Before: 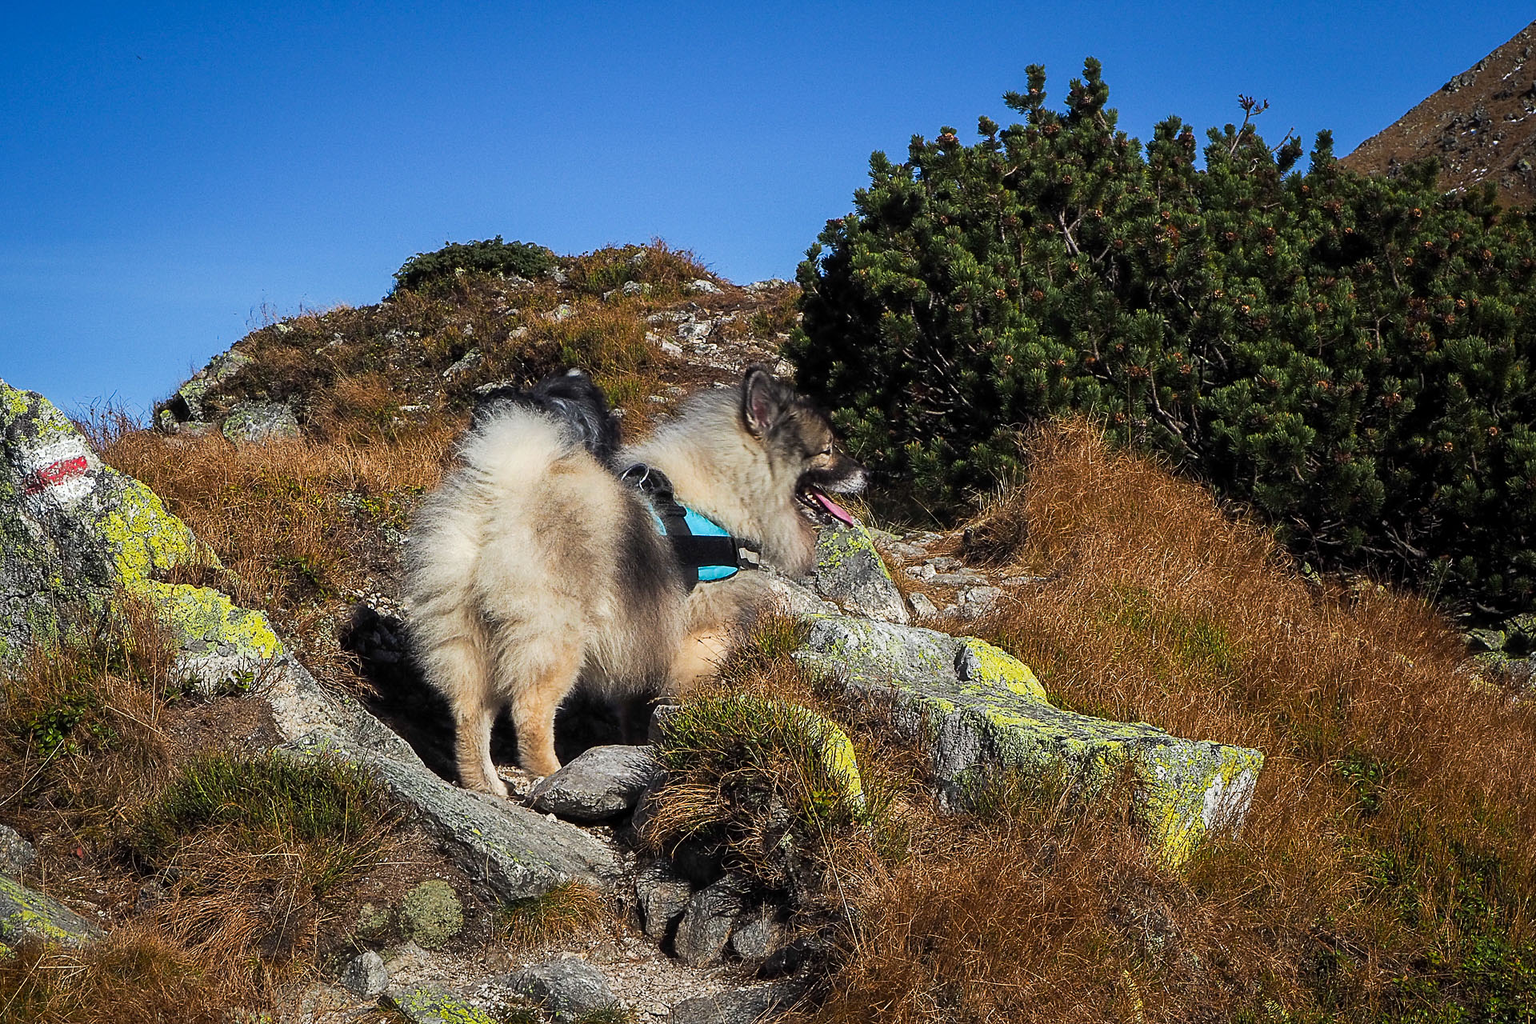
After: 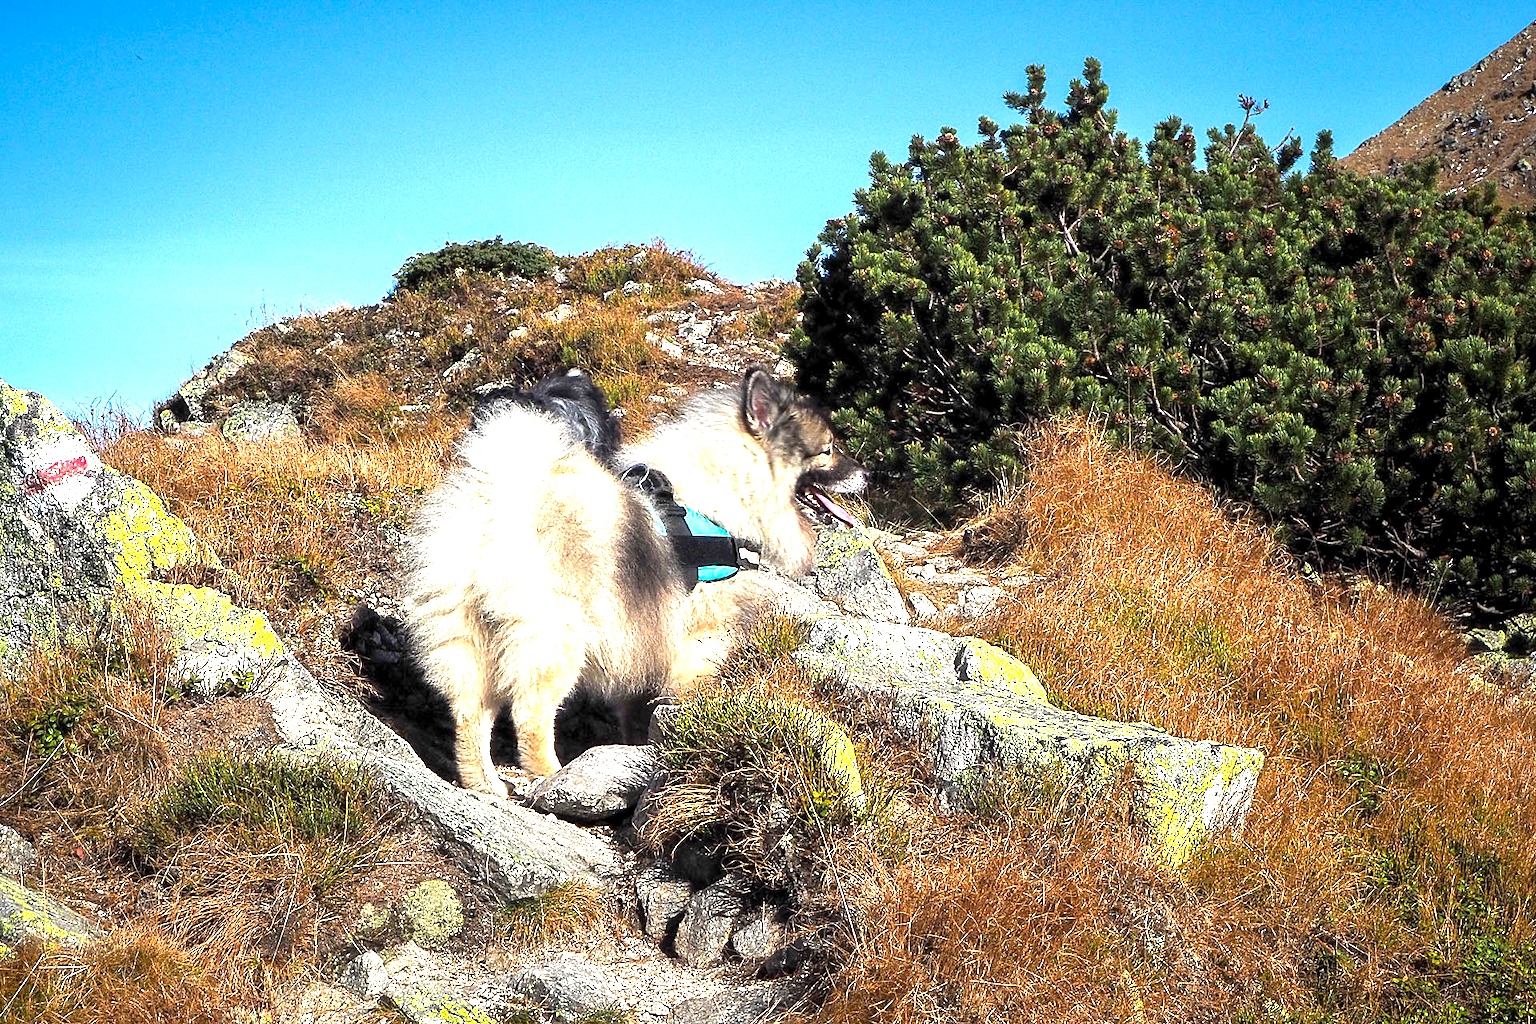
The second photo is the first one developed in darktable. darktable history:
local contrast: mode bilateral grid, contrast 11, coarseness 25, detail 110%, midtone range 0.2
exposure: black level correction 0.001, exposure 1.735 EV, compensate highlight preservation false
